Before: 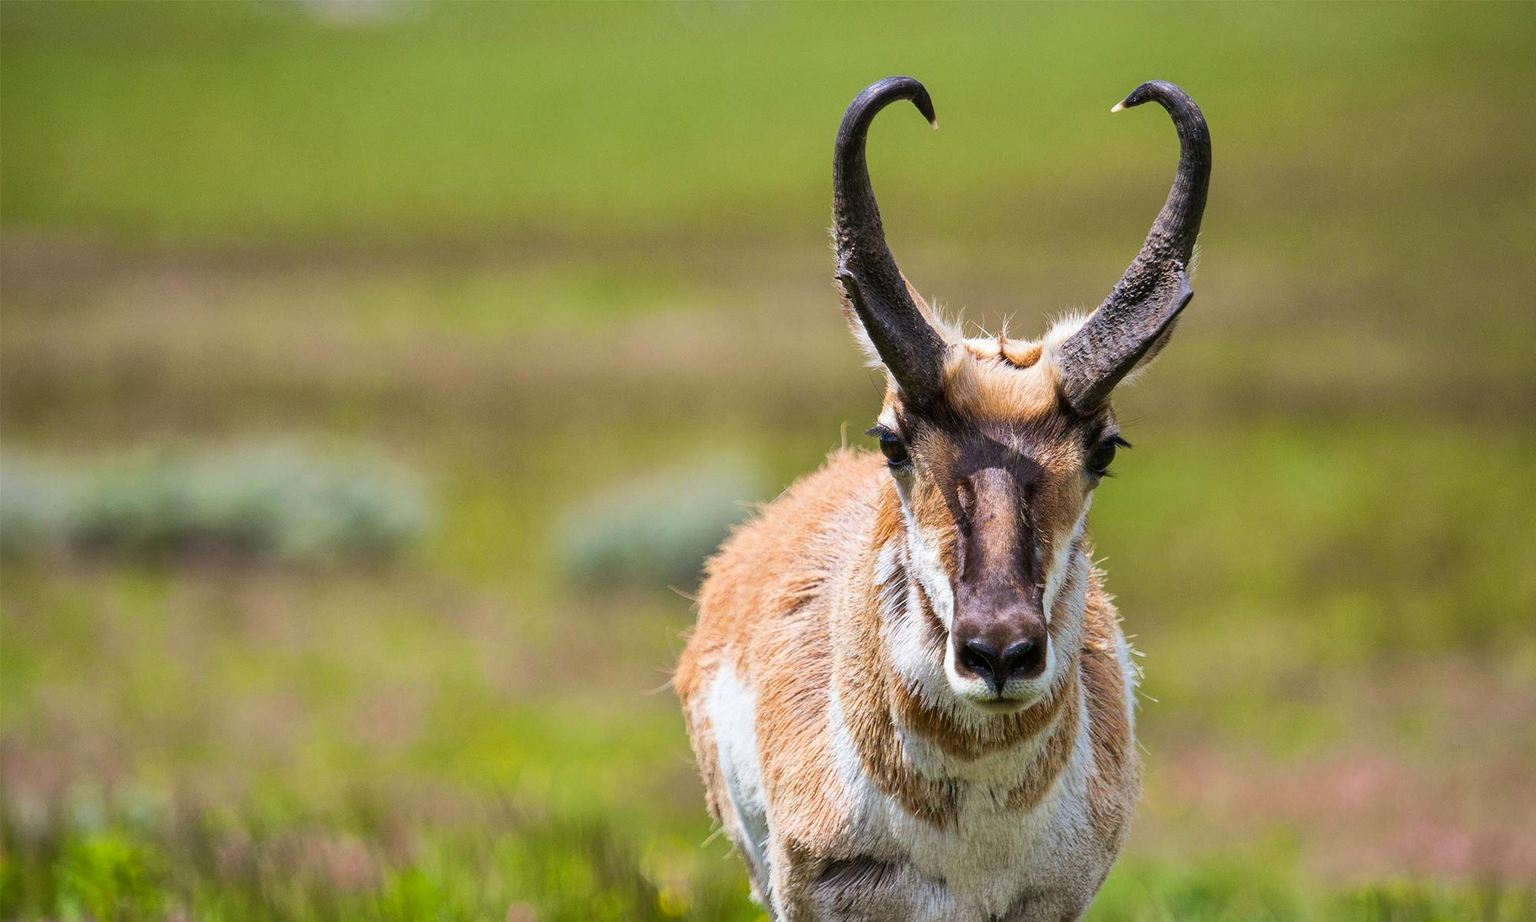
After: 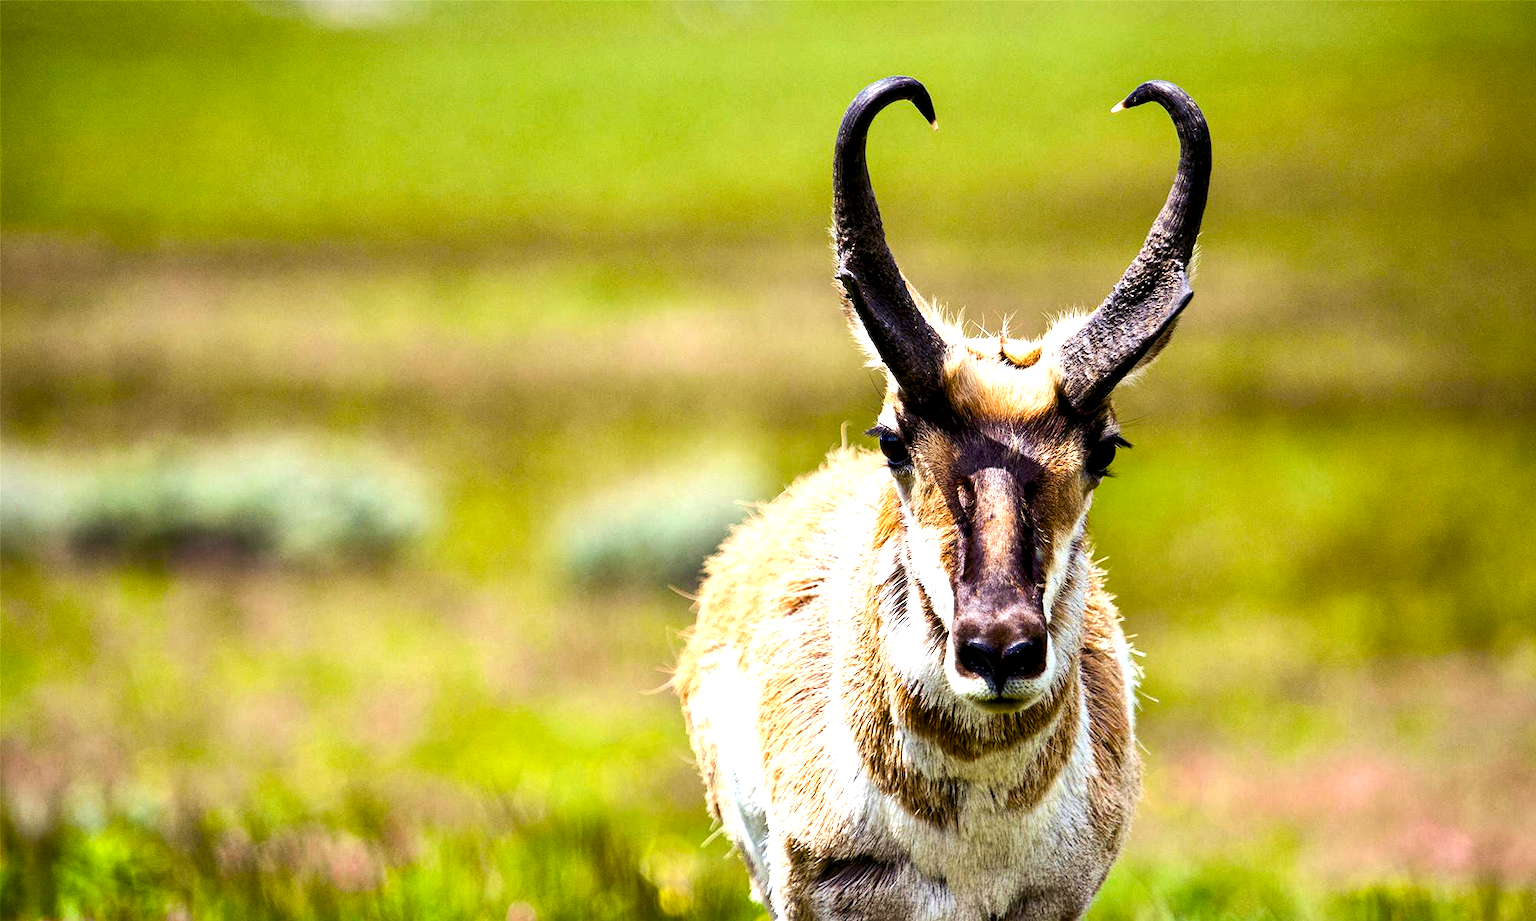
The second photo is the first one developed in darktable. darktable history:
tone equalizer: -8 EV -0.75 EV, -7 EV -0.7 EV, -6 EV -0.6 EV, -5 EV -0.4 EV, -3 EV 0.4 EV, -2 EV 0.6 EV, -1 EV 0.7 EV, +0 EV 0.75 EV, edges refinement/feathering 500, mask exposure compensation -1.57 EV, preserve details no
color balance rgb: shadows lift › luminance -21.66%, shadows lift › chroma 6.57%, shadows lift › hue 270°, power › chroma 0.68%, power › hue 60°, highlights gain › luminance 6.08%, highlights gain › chroma 1.33%, highlights gain › hue 90°, global offset › luminance -0.87%, perceptual saturation grading › global saturation 26.86%, perceptual saturation grading › highlights -28.39%, perceptual saturation grading › mid-tones 15.22%, perceptual saturation grading › shadows 33.98%, perceptual brilliance grading › highlights 10%, perceptual brilliance grading › mid-tones 5%
